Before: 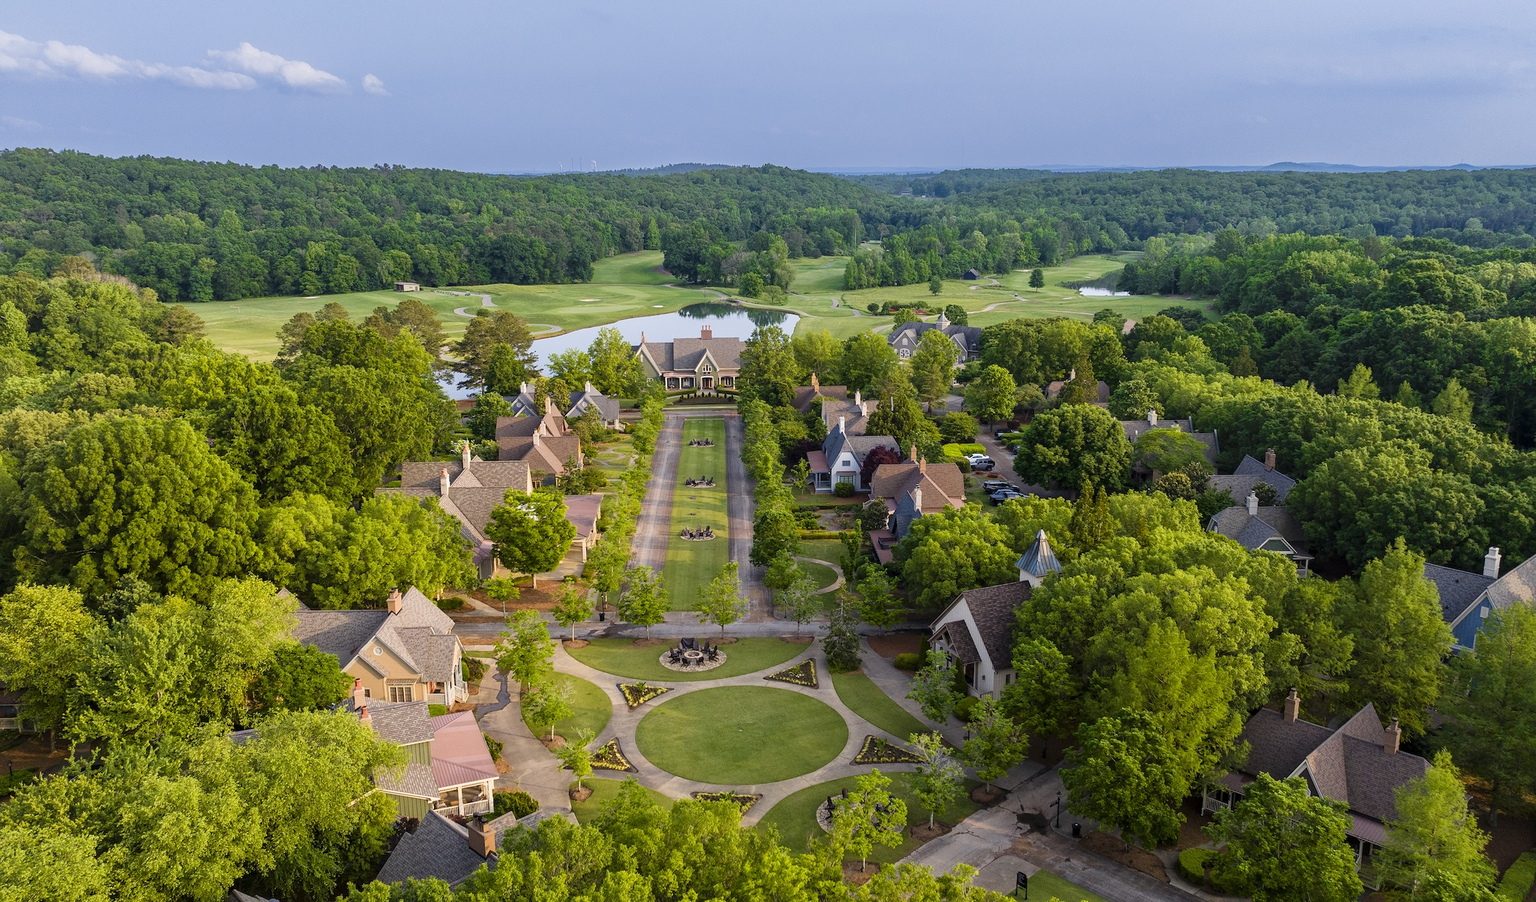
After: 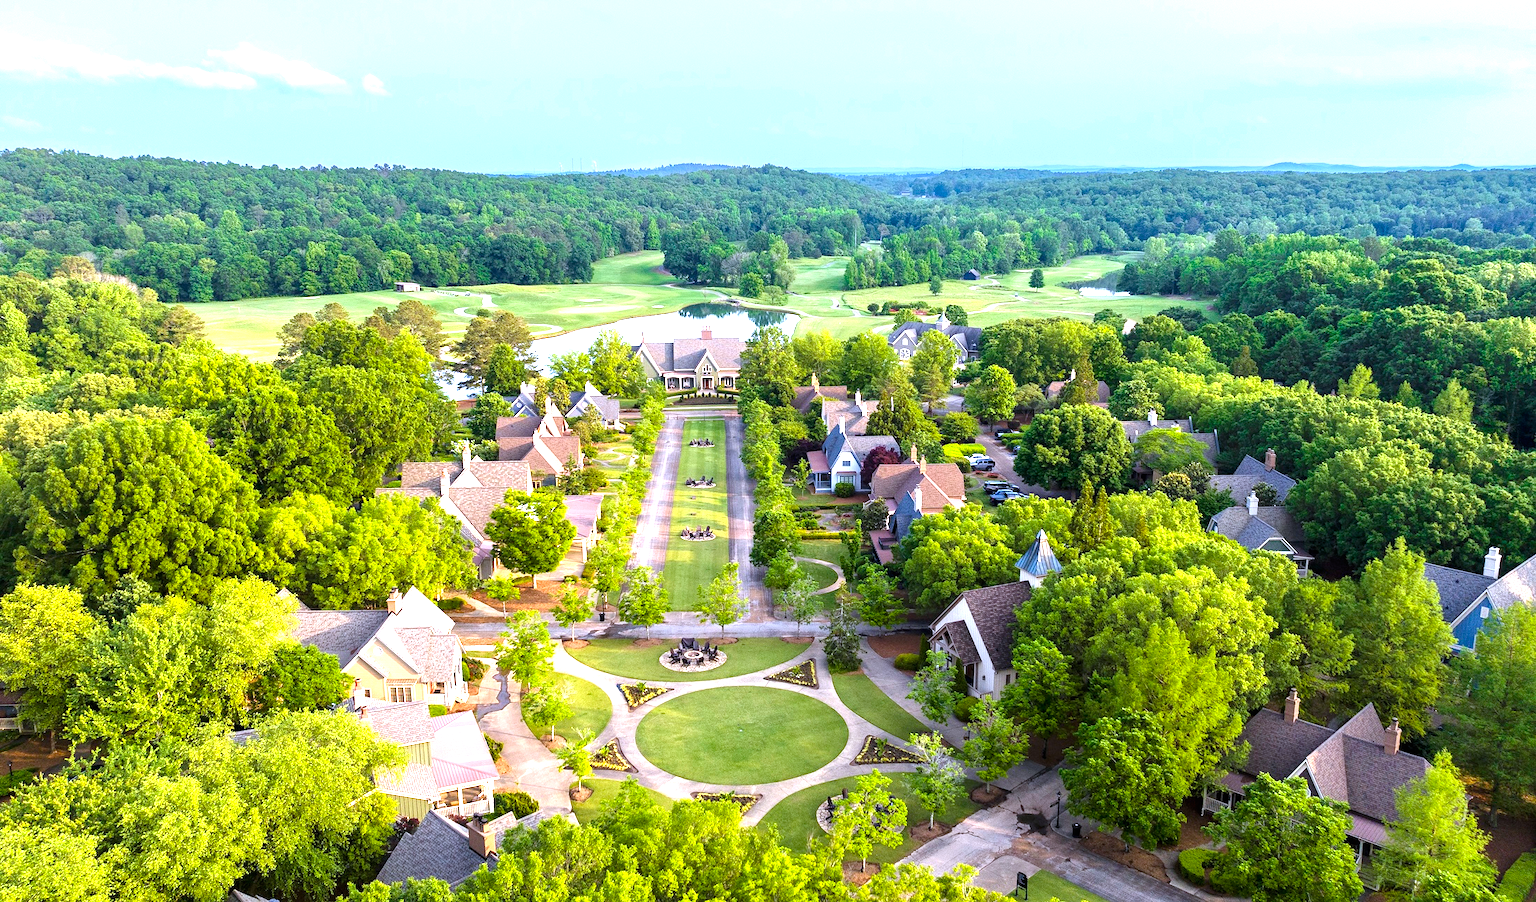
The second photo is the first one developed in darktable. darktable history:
exposure: black level correction 0, exposure 1.1 EV, compensate exposure bias true, compensate highlight preservation false
white balance: red 0.967, blue 1.119, emerald 0.756
